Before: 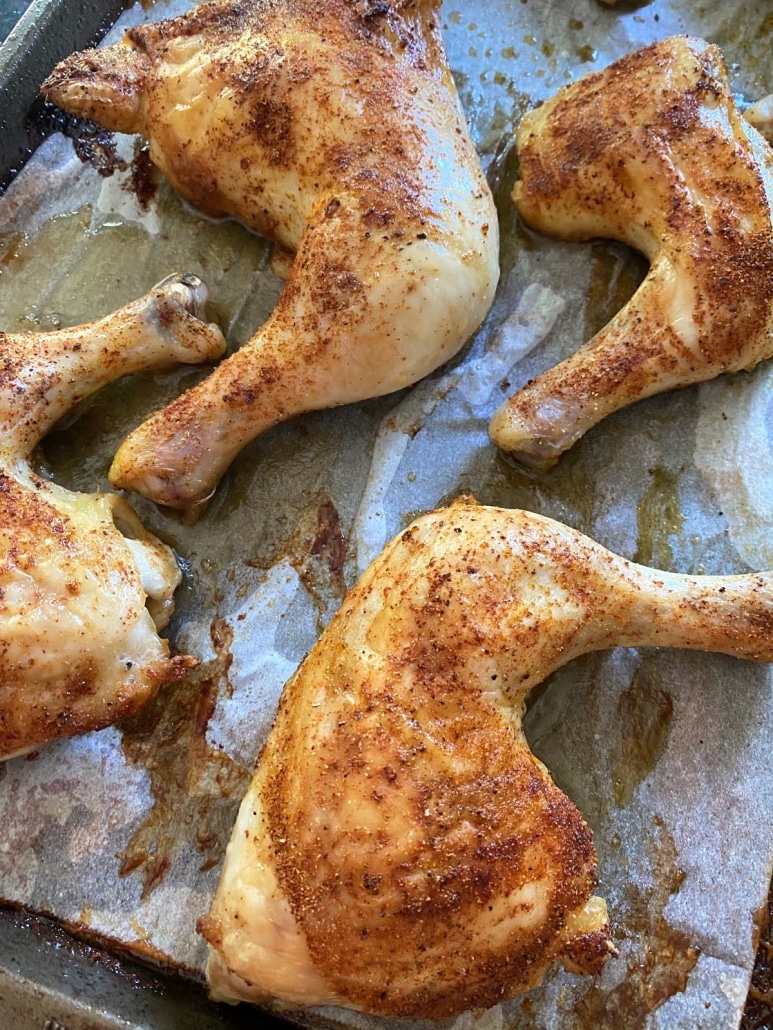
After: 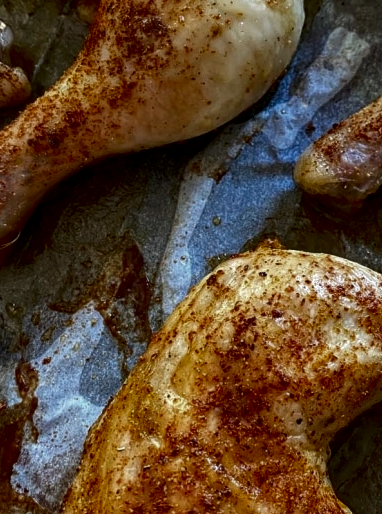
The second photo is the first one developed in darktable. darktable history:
crop: left 25.267%, top 24.858%, right 25.19%, bottom 25.21%
local contrast: highlights 98%, shadows 84%, detail 160%, midtone range 0.2
color zones: curves: ch0 [(0, 0.444) (0.143, 0.442) (0.286, 0.441) (0.429, 0.441) (0.571, 0.441) (0.714, 0.441) (0.857, 0.442) (1, 0.444)]
contrast brightness saturation: brightness -0.538
